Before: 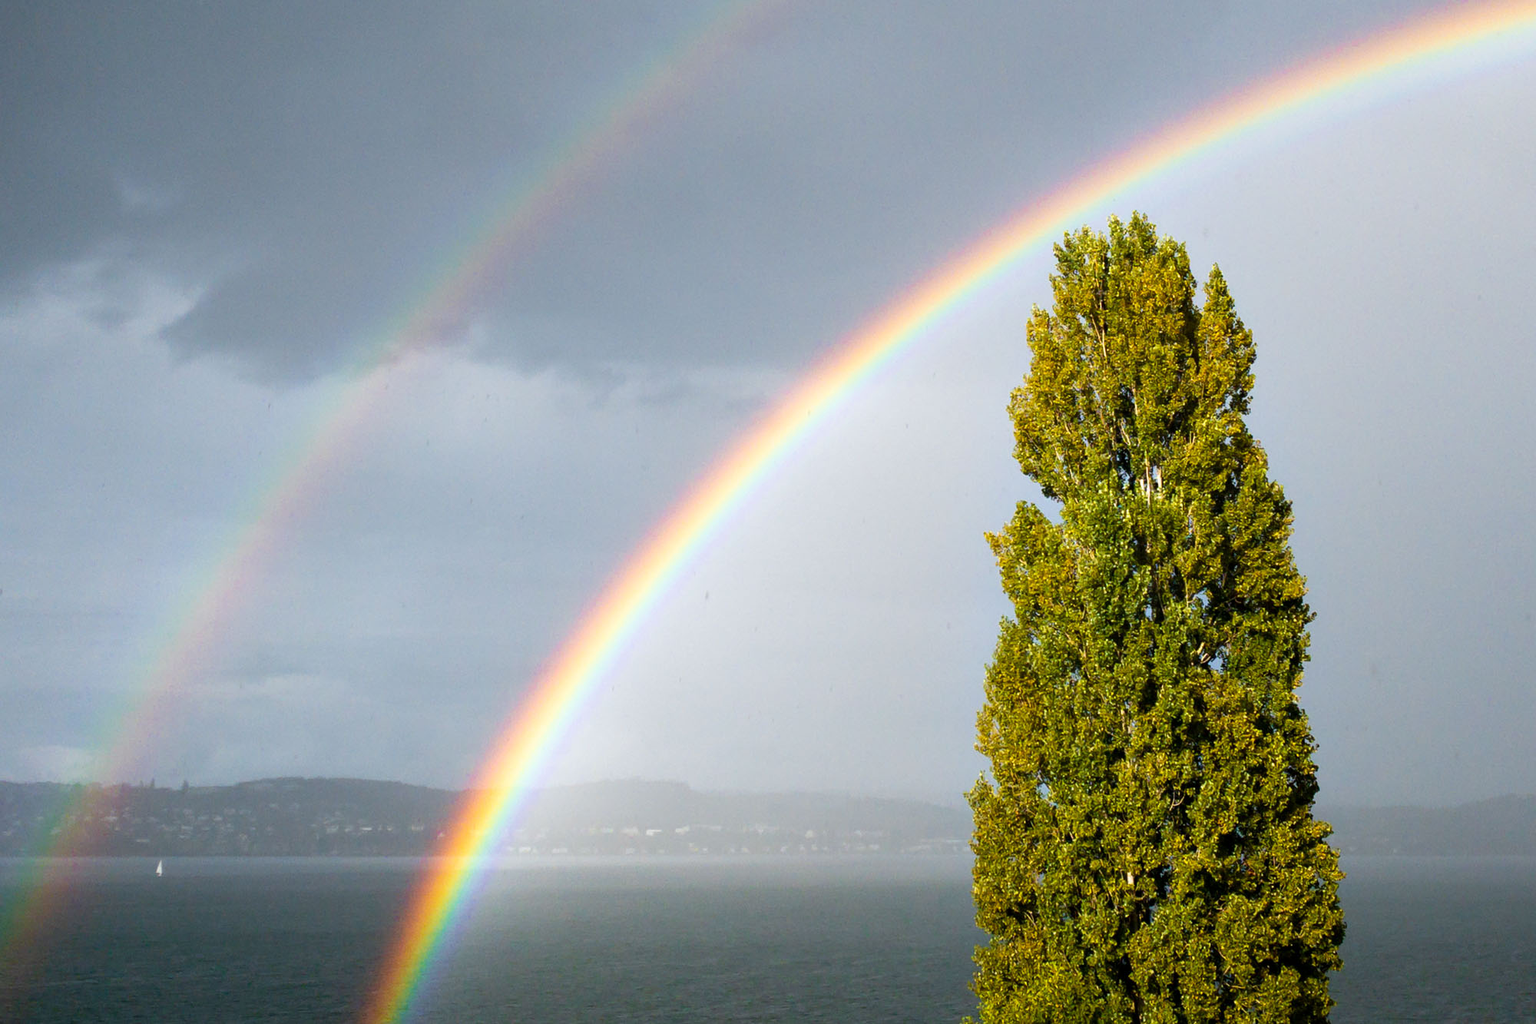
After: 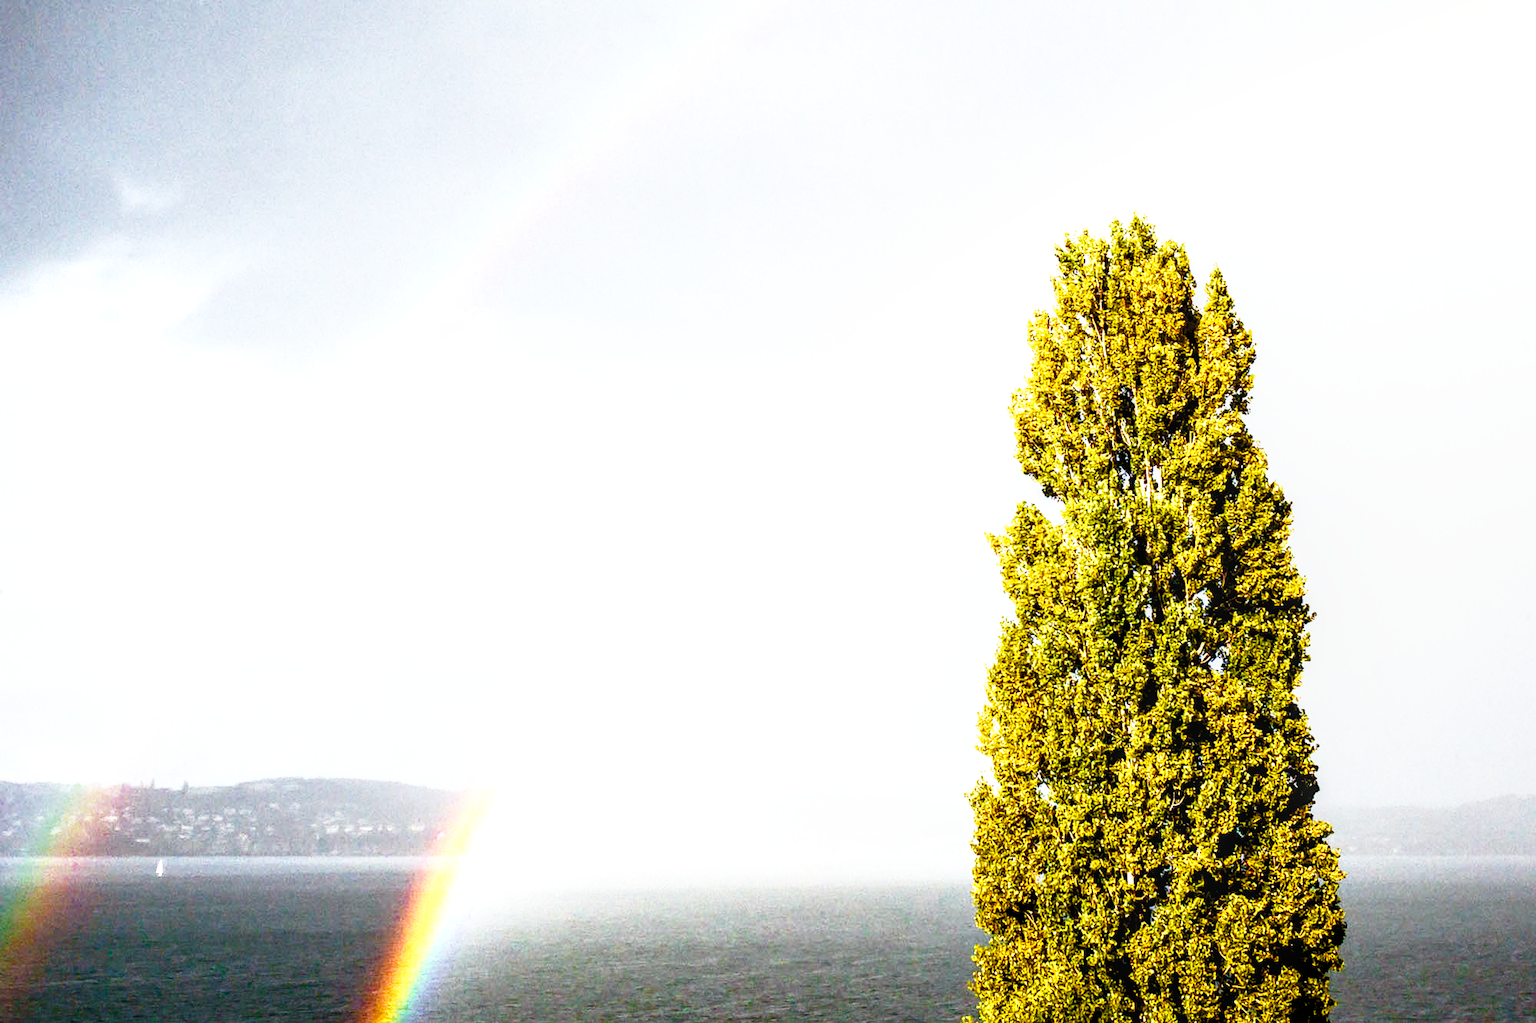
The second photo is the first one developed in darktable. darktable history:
base curve: curves: ch0 [(0, 0) (0.026, 0.03) (0.109, 0.232) (0.351, 0.748) (0.669, 0.968) (1, 1)], preserve colors none
exposure: black level correction 0.008, exposure 0.981 EV, compensate highlight preservation false
local contrast: detail 130%
color balance rgb: power › chroma 1.573%, power › hue 28.61°, perceptual saturation grading › global saturation 20%, perceptual saturation grading › highlights -25.812%, perceptual saturation grading › shadows 49.928%, perceptual brilliance grading › highlights 3.187%, perceptual brilliance grading › mid-tones -17.416%, perceptual brilliance grading › shadows -41.434%
